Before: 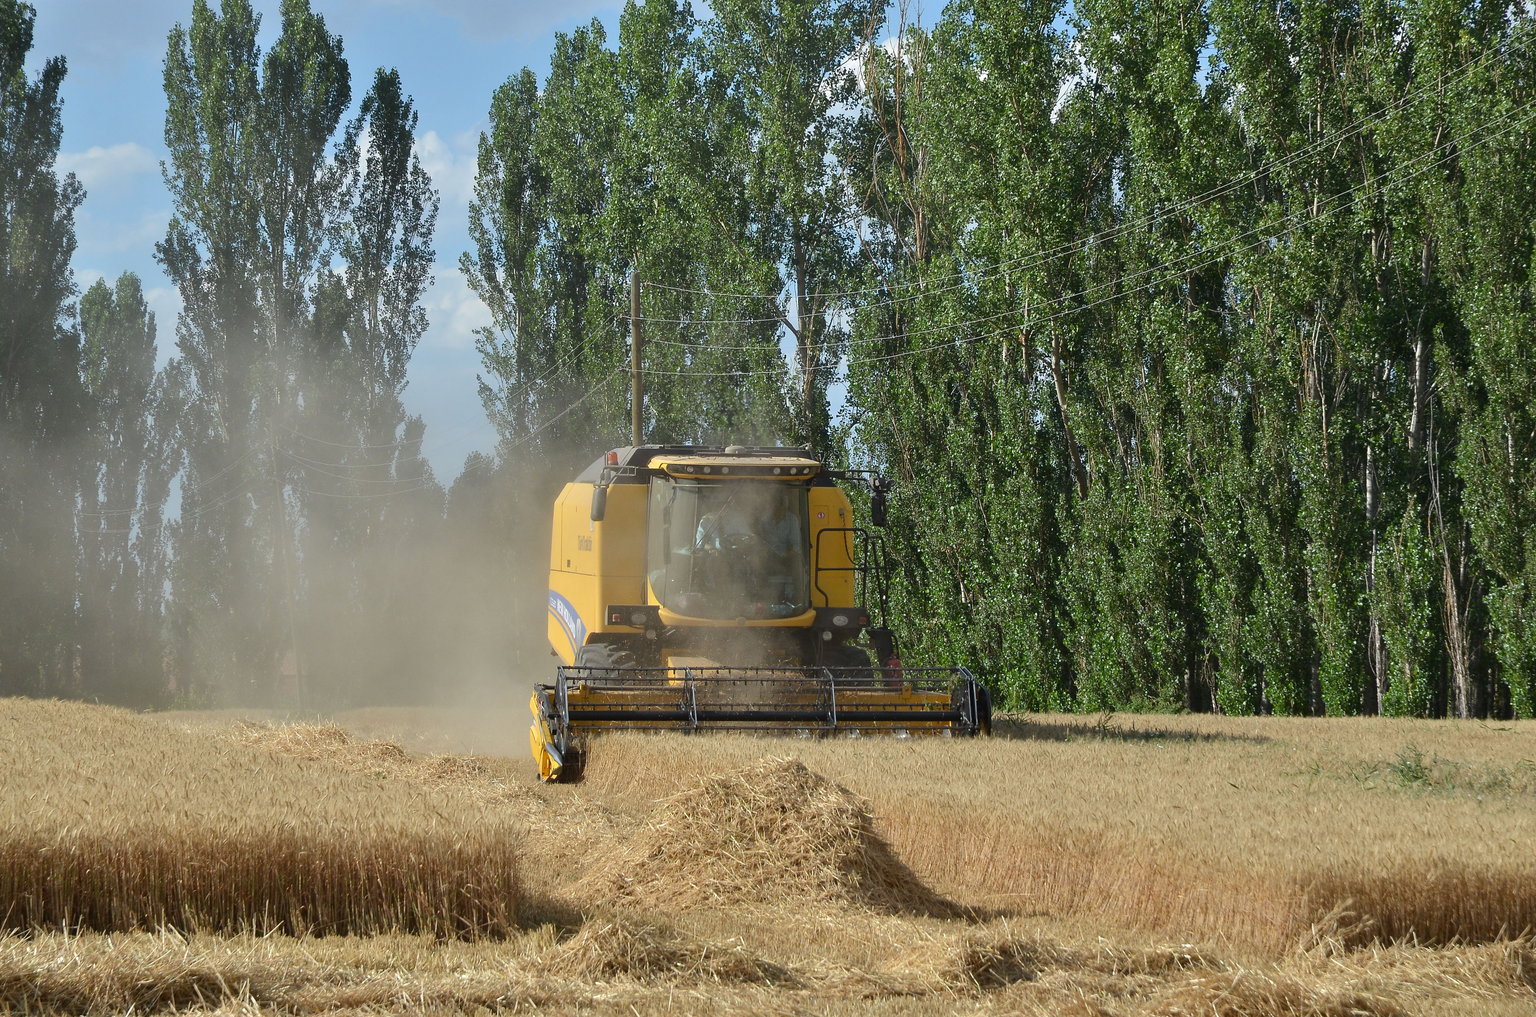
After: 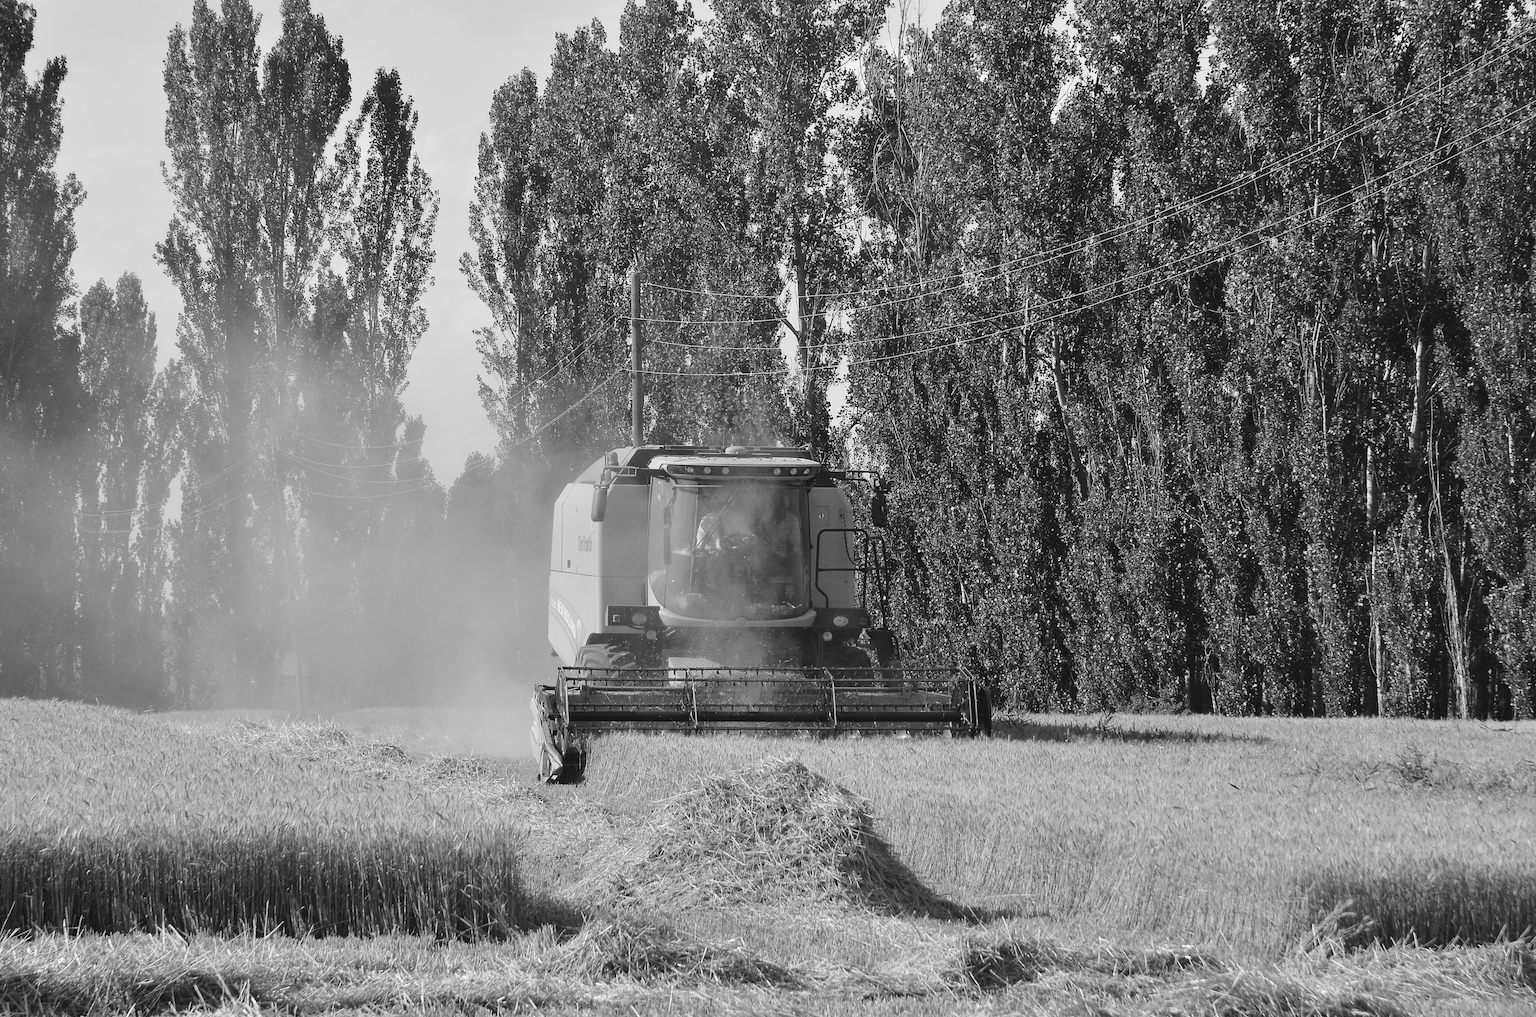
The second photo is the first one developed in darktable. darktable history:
tone curve: curves: ch0 [(0, 0) (0.003, 0.059) (0.011, 0.059) (0.025, 0.057) (0.044, 0.055) (0.069, 0.057) (0.1, 0.083) (0.136, 0.128) (0.177, 0.185) (0.224, 0.242) (0.277, 0.308) (0.335, 0.383) (0.399, 0.468) (0.468, 0.547) (0.543, 0.632) (0.623, 0.71) (0.709, 0.801) (0.801, 0.859) (0.898, 0.922) (1, 1)], preserve colors none
color look up table: target L [88.82, 89.88, 88.82, 70.73, 67.49, 48.84, 63.6, 40.45, 43.46, 18.94, 23.22, 200.55, 80.24, 70.35, 57.48, 60.17, 65.49, 54.37, 41.14, 34.03, 31.74, 27.98, 19.87, 9.594, 88.47, 90.94, 77.34, 64.99, 71.1, 78.07, 88.82, 88.82, 85.63, 47.64, 50.17, 60.56, 32.32, 17.06, 25.32, 8.248, 95.84, 95.14, 90.94, 88.12, 68.87, 57.87, 38.24, 39.9, 15.79], target a [-0.001, 0, -0.001, 0, 0.001, 0, 0, 0.001, 0.001, 0, 0, 0, -0.003, 0, 0, -0.001, 0.001, 0, 0, 0, 0.001, 0 ×4, -0.001, -0.002, 0.001, 0, -0.002, -0.001, -0.001, 0, 0, 0.001, 0, 0.001, 0, 0, 0, -0.001, -0.002, -0.001, -0.001, 0, 0, 0, 0.001, 0], target b [0.001, 0, 0.001, 0.002, -0.005, -0.003, 0.002, -0.003, -0.003, 0, -0.003, 0, 0.023, 0.002, 0.002, 0.02, -0.004, 0.002, 0.002, -0.003, -0.003, 0.001, -0.002, -0.002, 0, 0.001, 0.023, -0.004, 0.002, 0.023, 0.001, 0.001, 0.001, 0.002, -0.003, 0.002, -0.003, 0, -0.002, 0.004, 0.001, 0.023, 0.001, 0.022, 0.002, 0.002, 0.001, -0.003, -0.002], num patches 49
